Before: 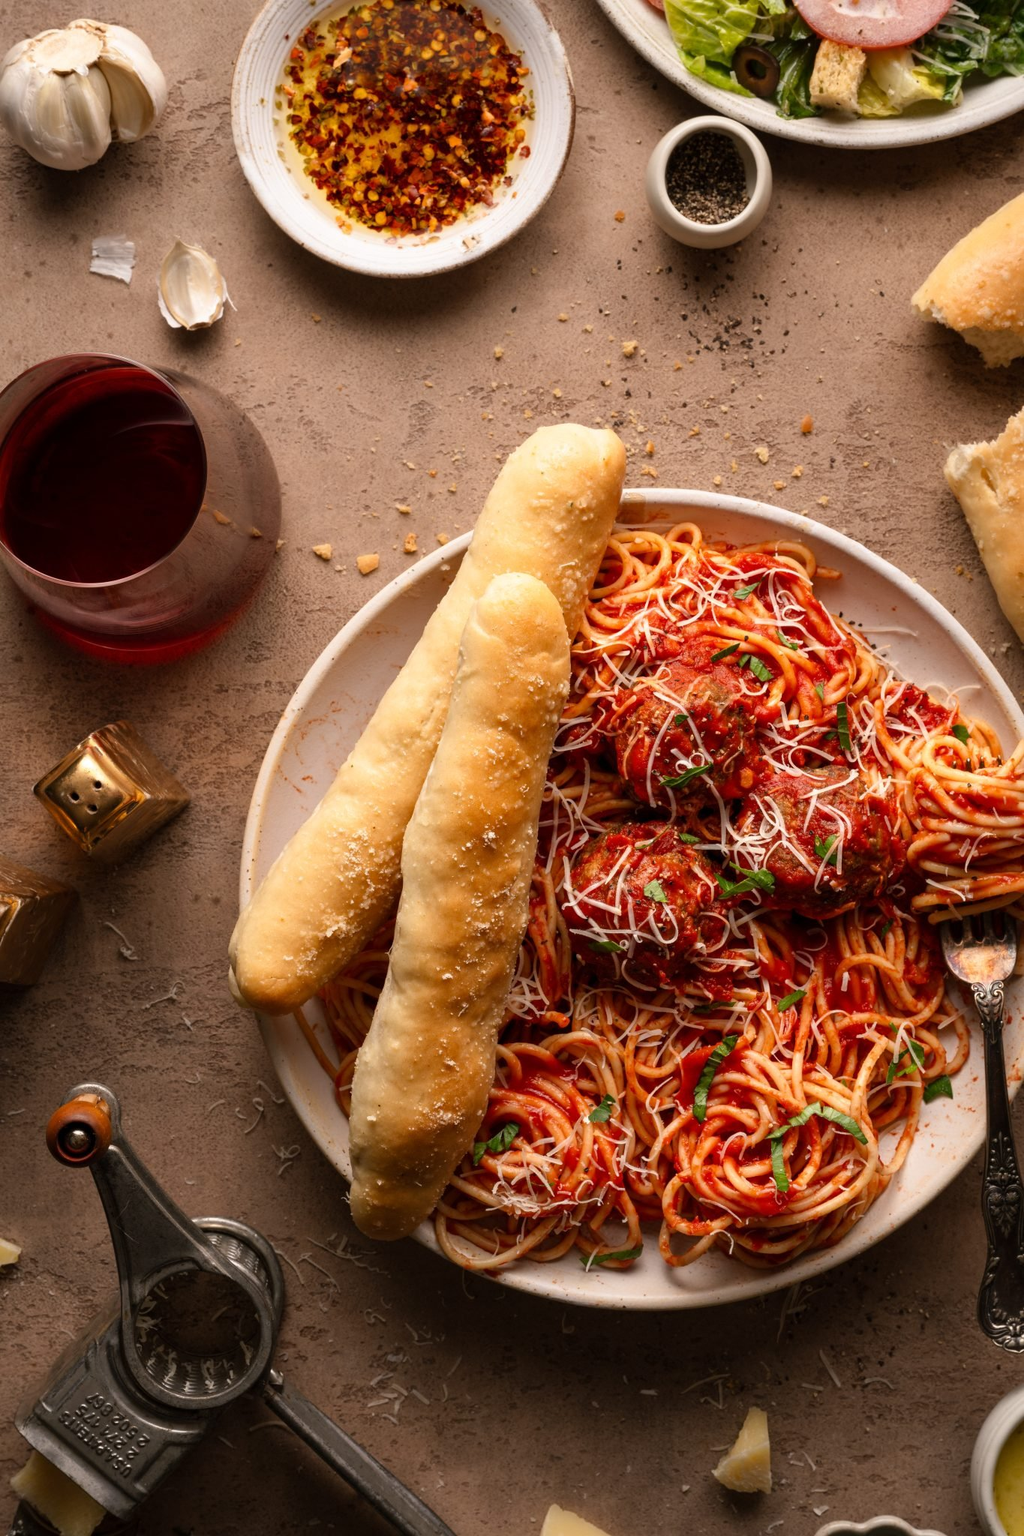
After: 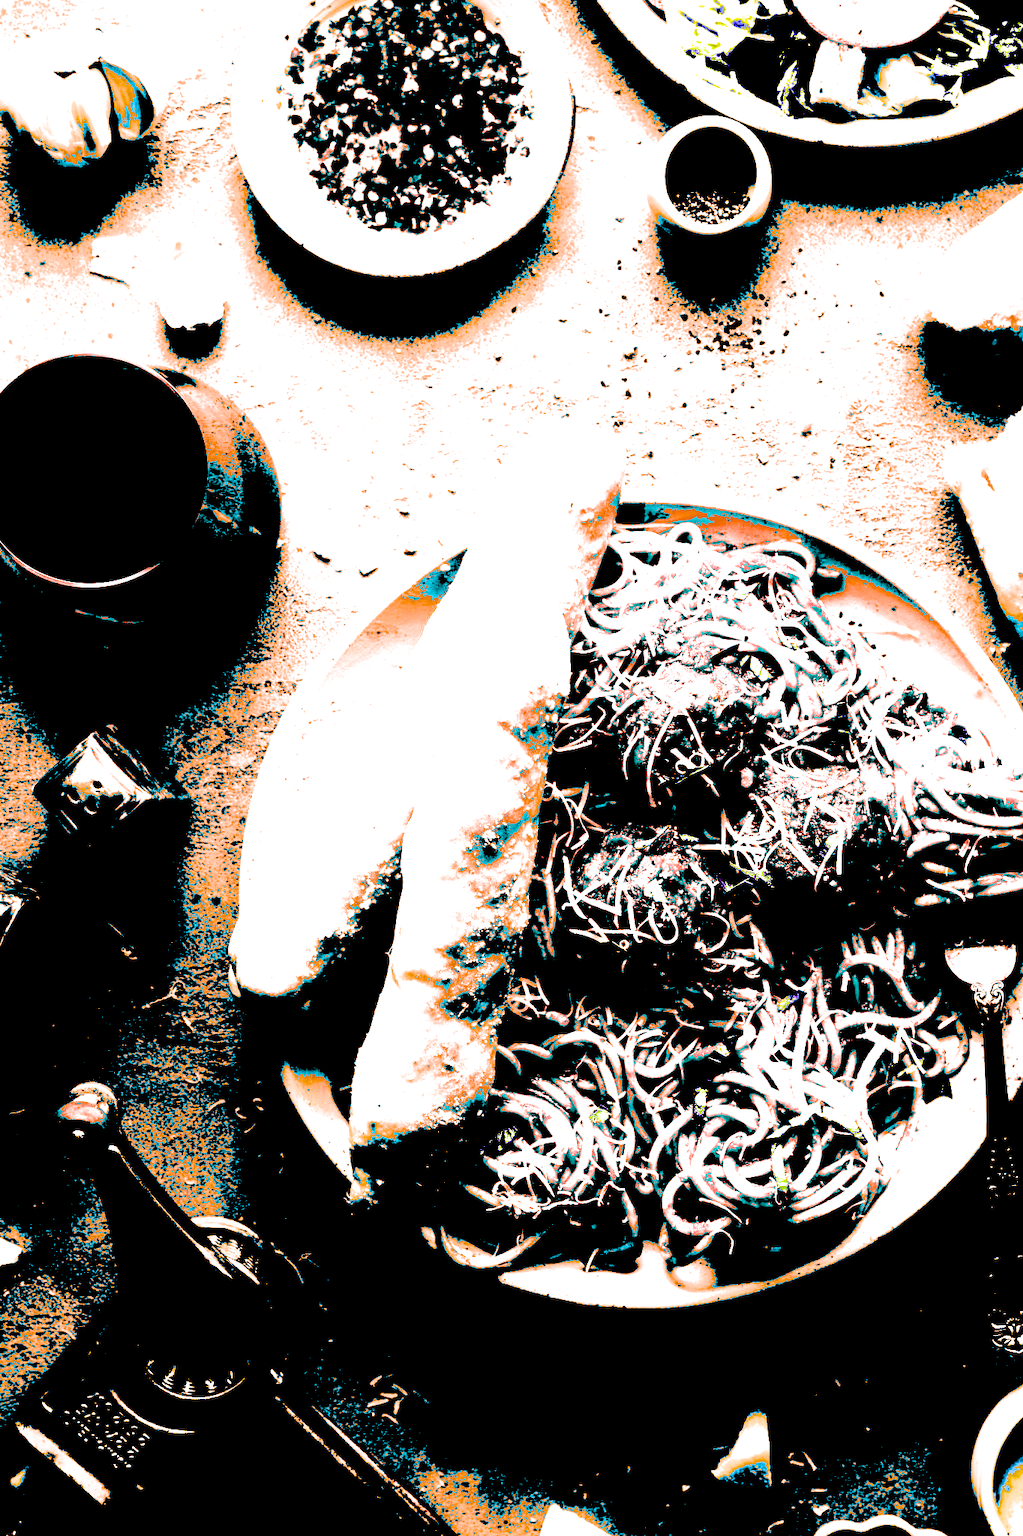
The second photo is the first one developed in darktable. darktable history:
filmic rgb: black relative exposure -7.08 EV, white relative exposure 5.37 EV, hardness 3.02, color science v6 (2022)
exposure: black level correction 0.098, exposure 3.103 EV, compensate highlight preservation false
